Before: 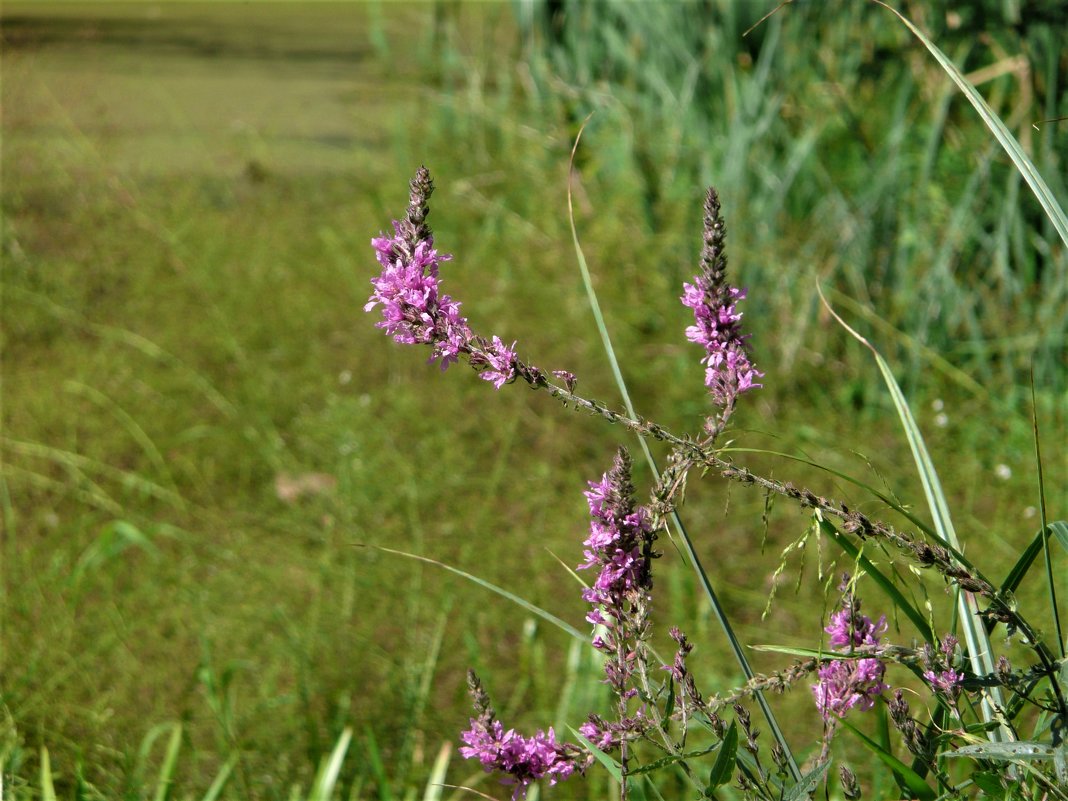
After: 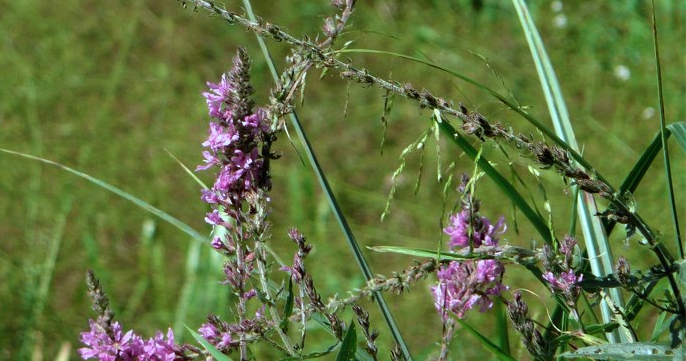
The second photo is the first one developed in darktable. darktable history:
crop and rotate: left 35.716%, top 50.021%, bottom 4.817%
color correction: highlights a* -10.06, highlights b* -9.85
tone equalizer: on, module defaults
